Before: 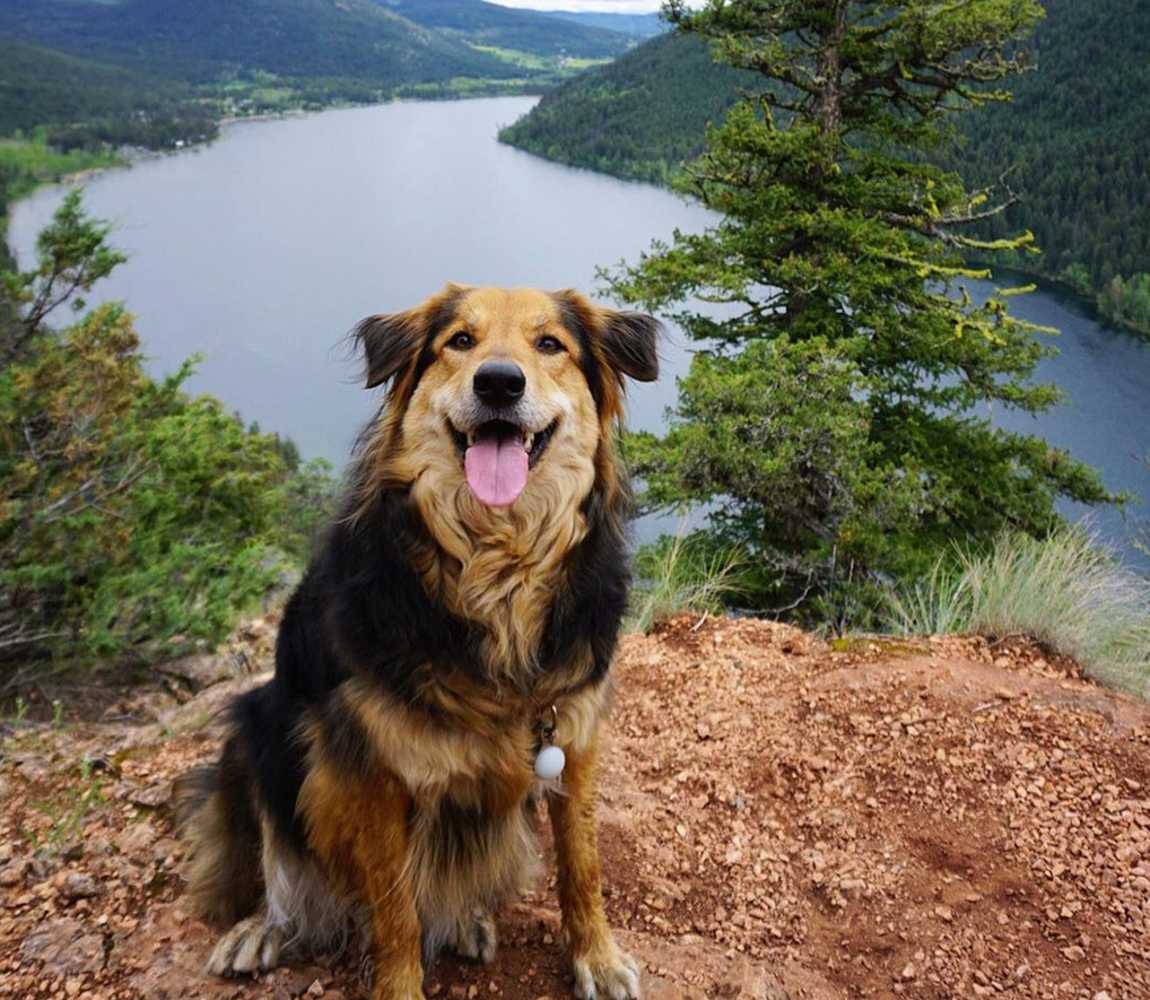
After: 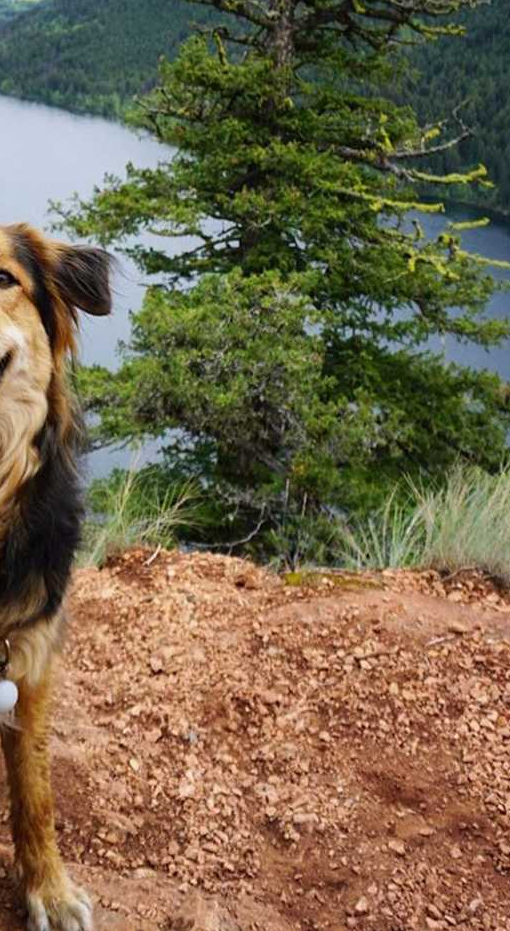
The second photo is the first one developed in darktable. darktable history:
crop: left 47.628%, top 6.643%, right 7.874%
shadows and highlights: radius 93.07, shadows -14.46, white point adjustment 0.23, highlights 31.48, compress 48.23%, highlights color adjustment 52.79%, soften with gaussian
